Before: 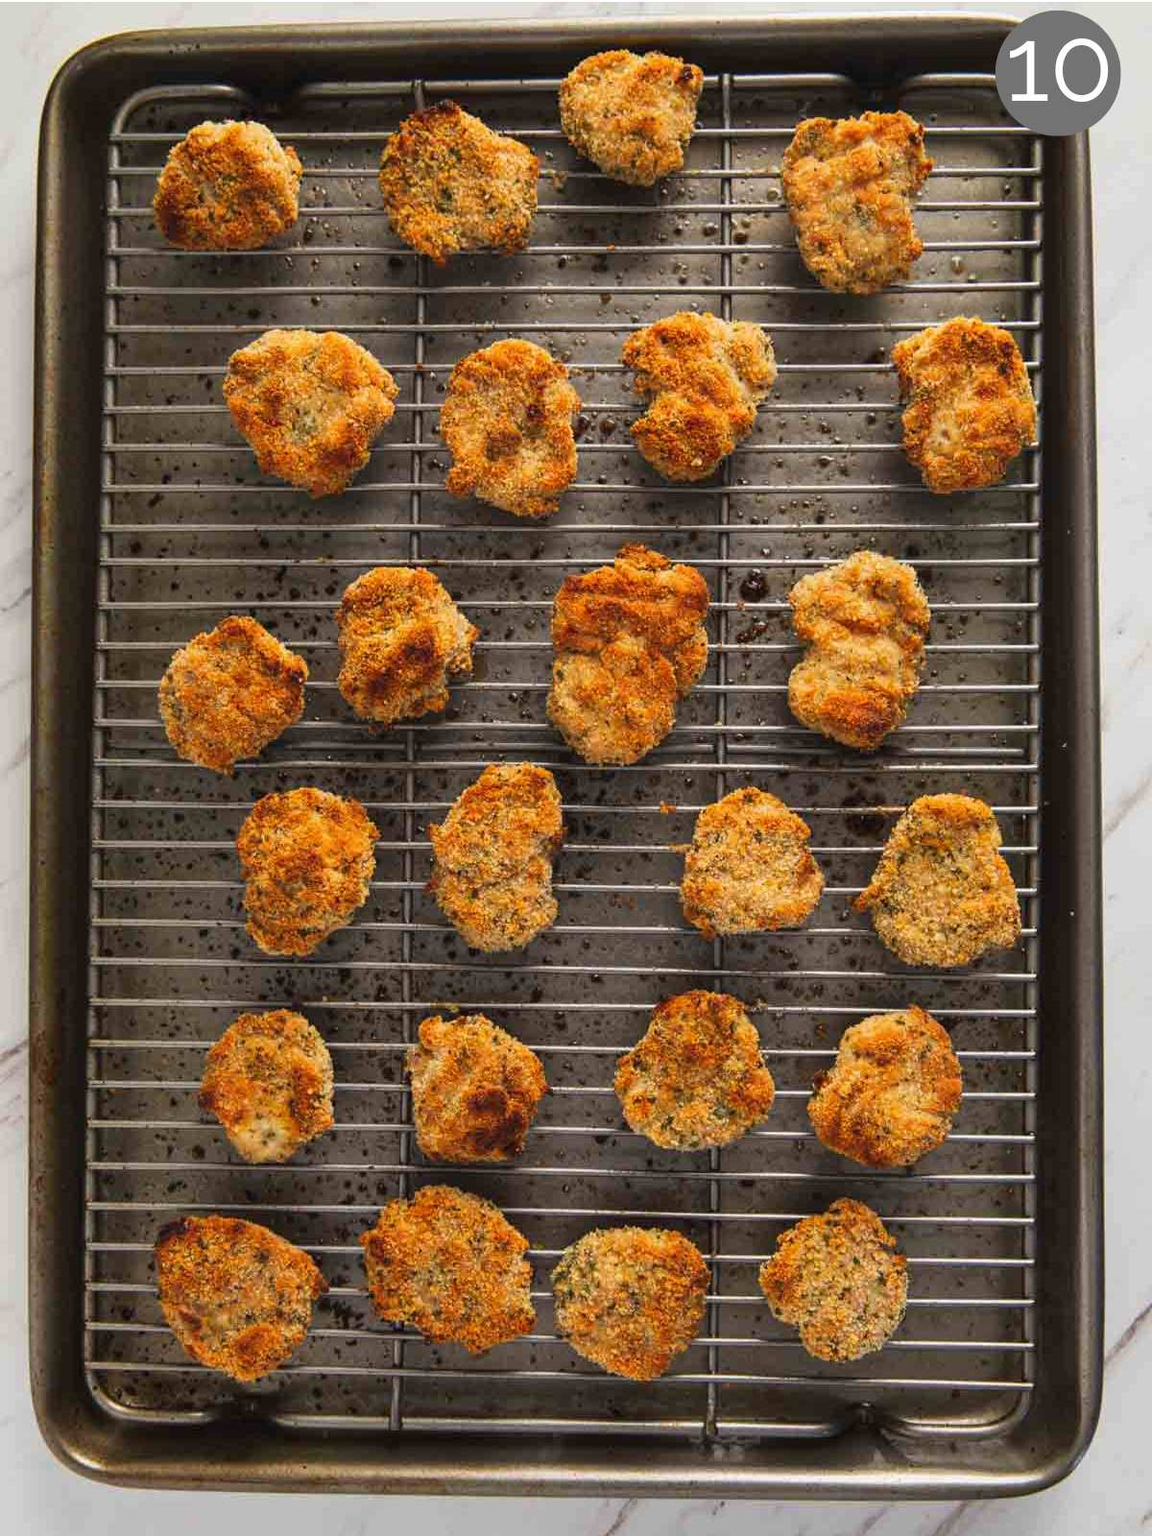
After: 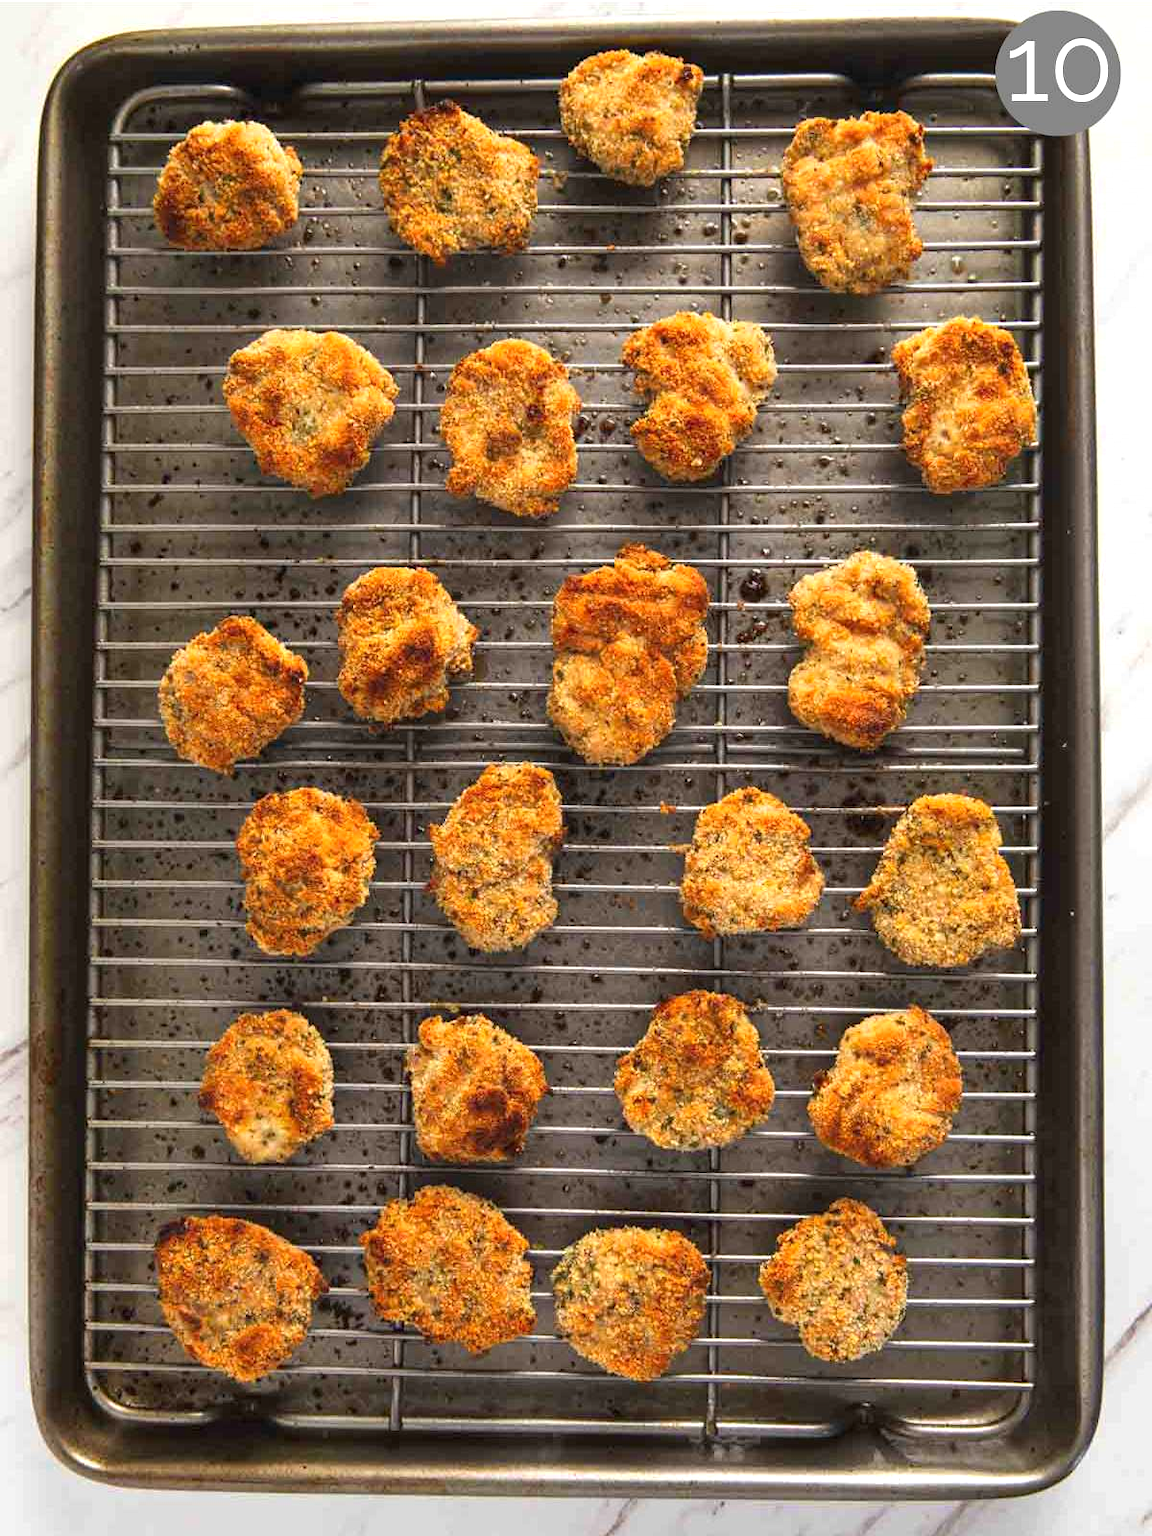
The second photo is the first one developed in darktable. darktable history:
exposure: black level correction 0.001, exposure 0.499 EV
